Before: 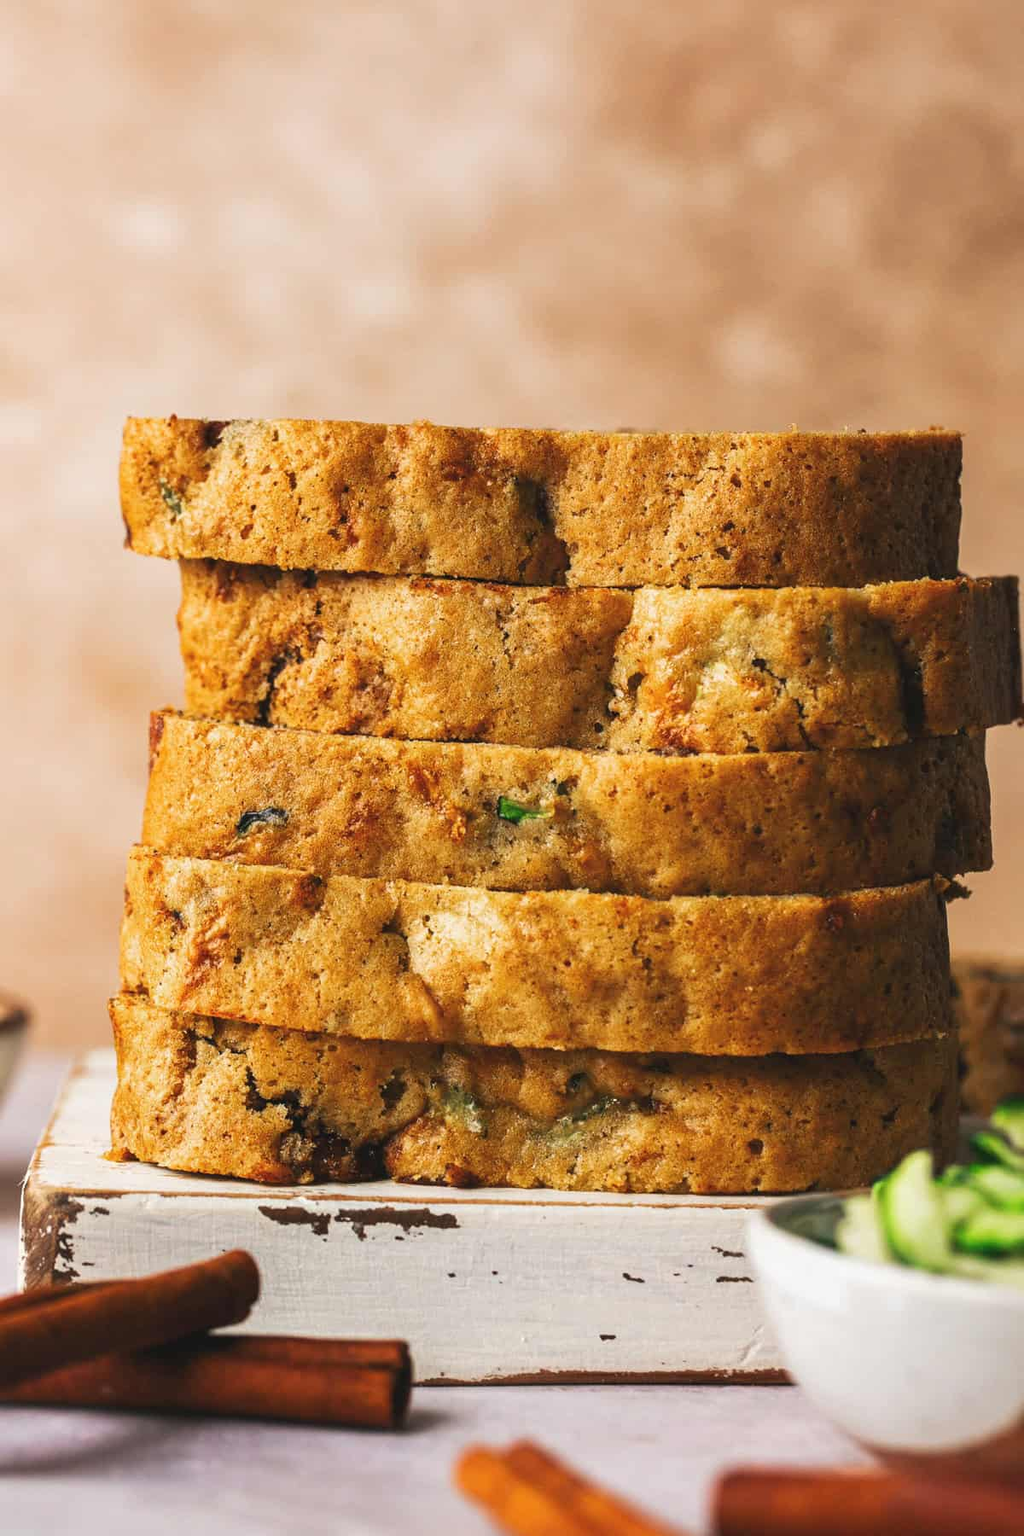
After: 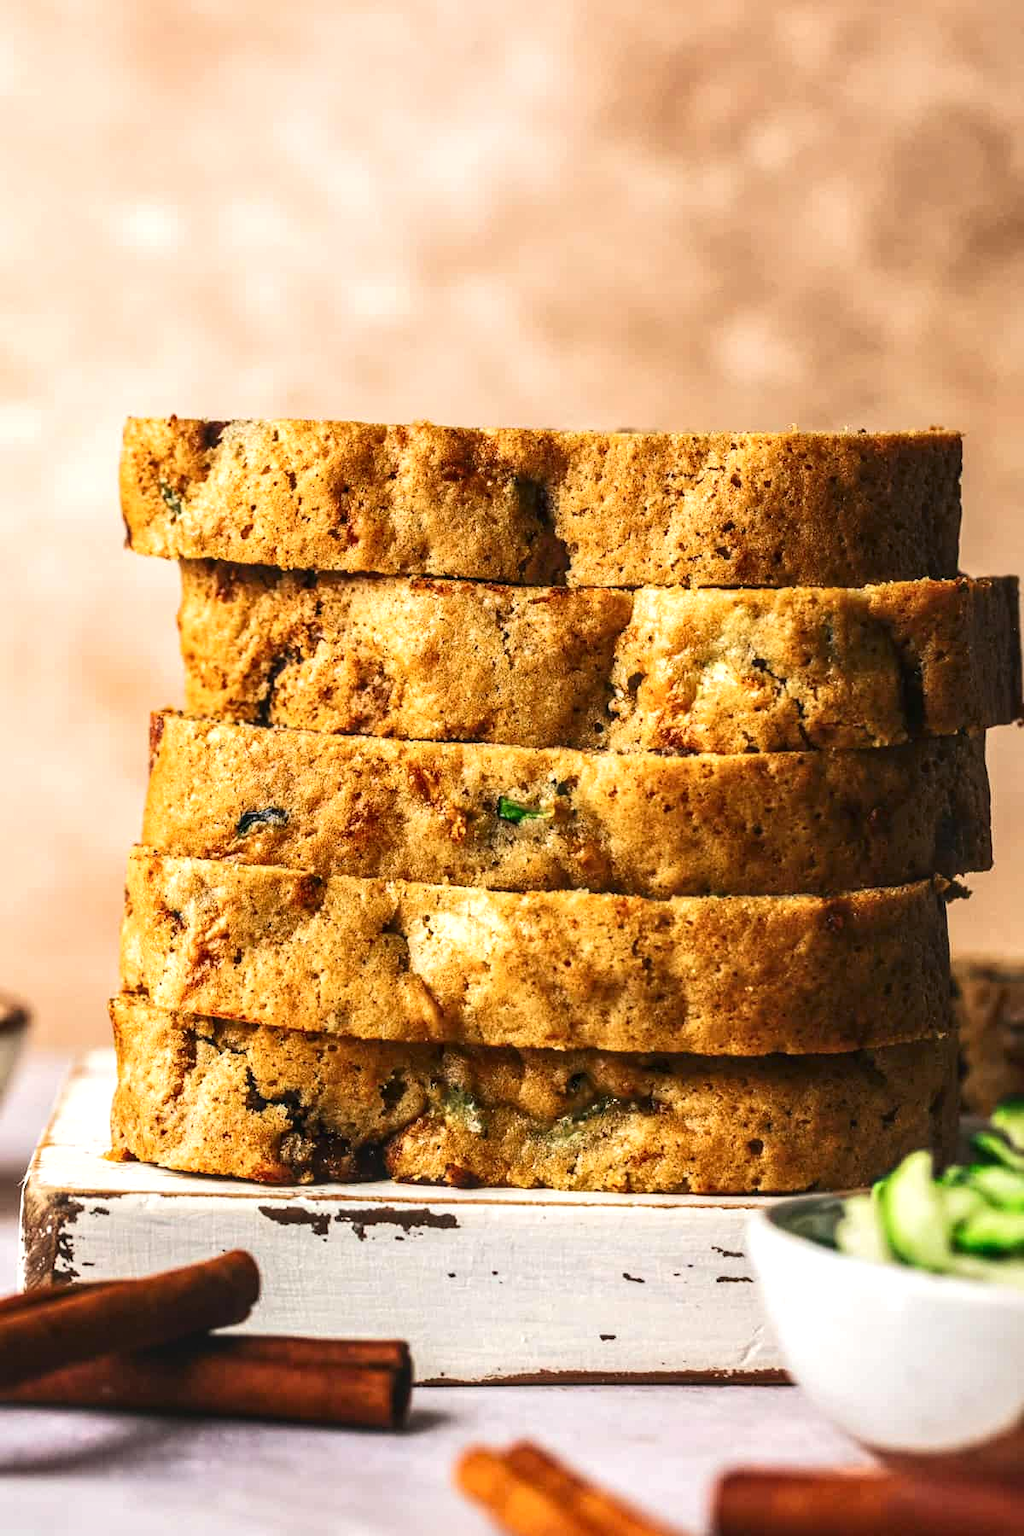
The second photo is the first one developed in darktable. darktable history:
local contrast: on, module defaults
tone curve: curves: ch0 [(0, 0) (0.003, 0.012) (0.011, 0.015) (0.025, 0.02) (0.044, 0.032) (0.069, 0.044) (0.1, 0.063) (0.136, 0.085) (0.177, 0.121) (0.224, 0.159) (0.277, 0.207) (0.335, 0.261) (0.399, 0.328) (0.468, 0.41) (0.543, 0.506) (0.623, 0.609) (0.709, 0.719) (0.801, 0.82) (0.898, 0.907) (1, 1)], color space Lab, independent channels, preserve colors none
tone equalizer: -8 EV -0.429 EV, -7 EV -0.364 EV, -6 EV -0.351 EV, -5 EV -0.199 EV, -3 EV 0.211 EV, -2 EV 0.306 EV, -1 EV 0.402 EV, +0 EV 0.388 EV
